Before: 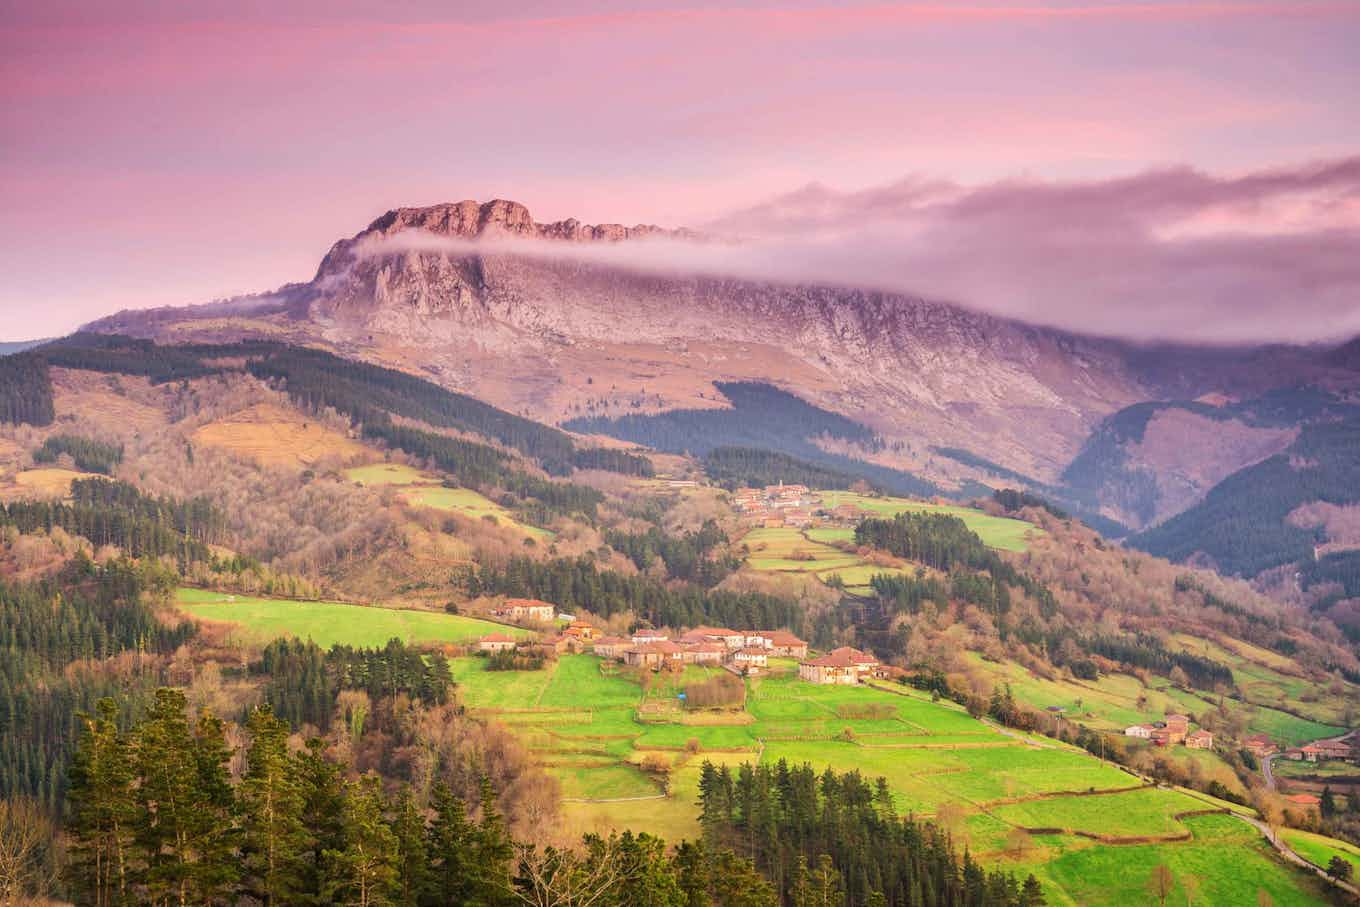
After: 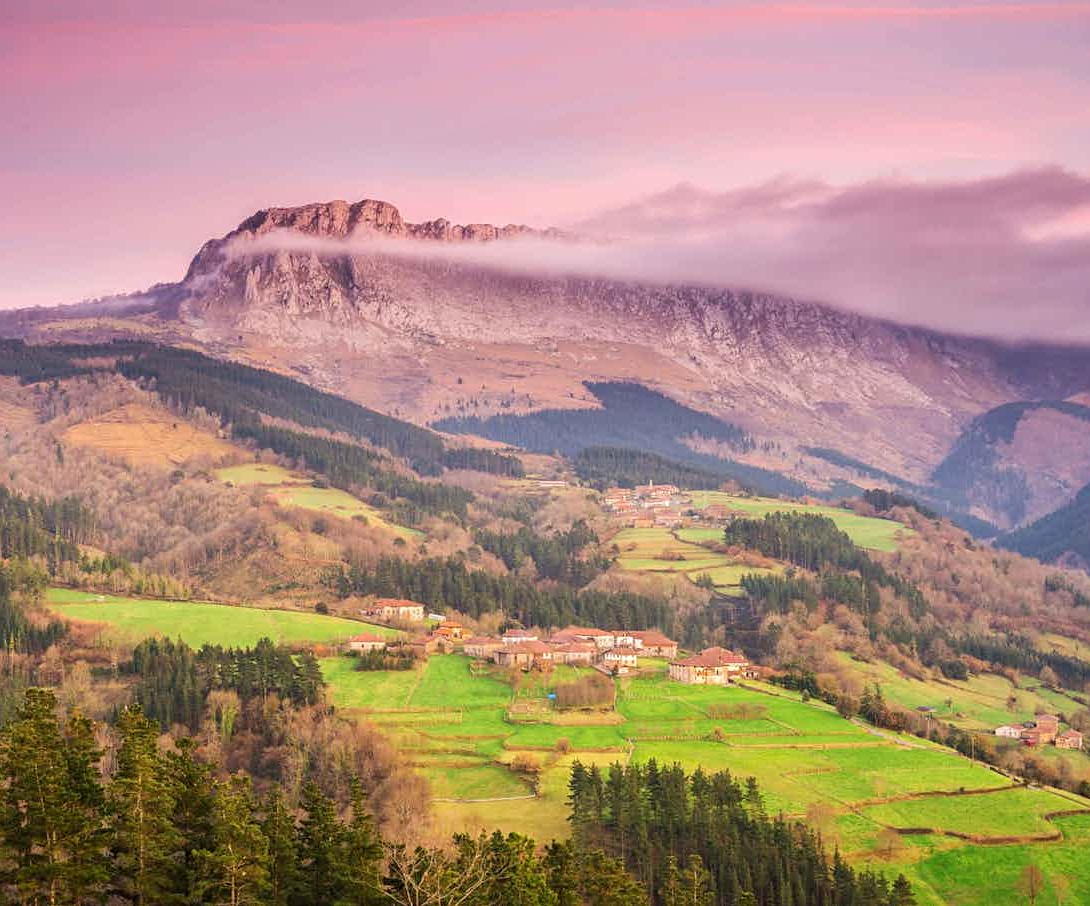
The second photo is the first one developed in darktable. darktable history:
sharpen: amount 0.2
crop and rotate: left 9.597%, right 10.195%
tone equalizer: on, module defaults
